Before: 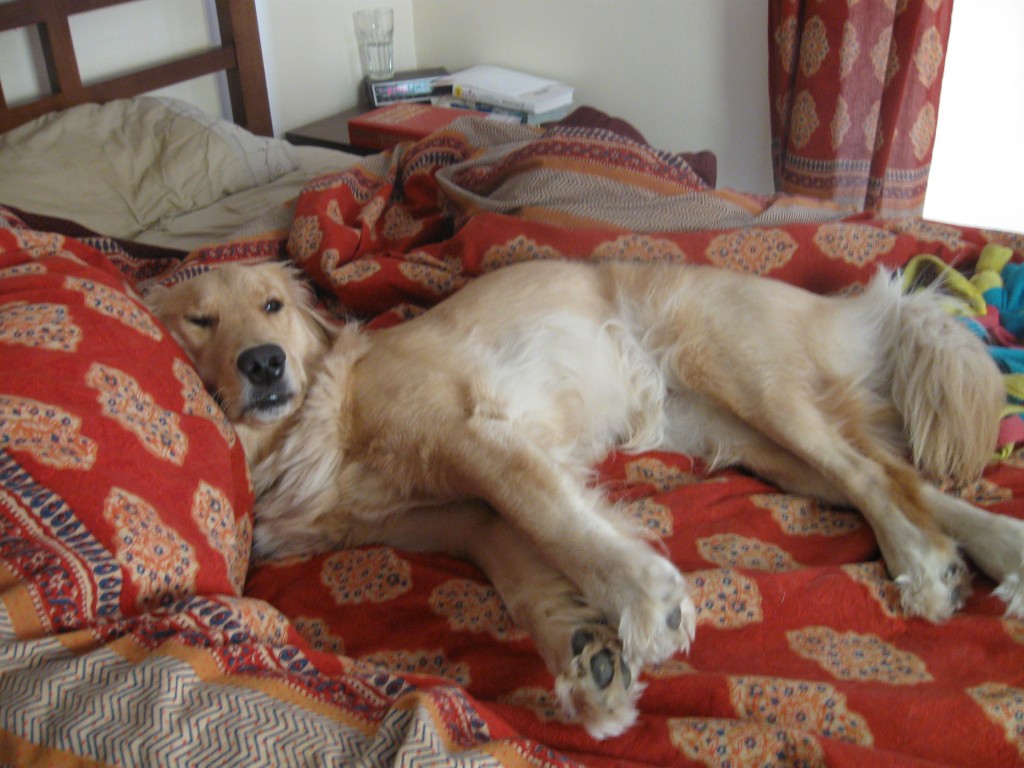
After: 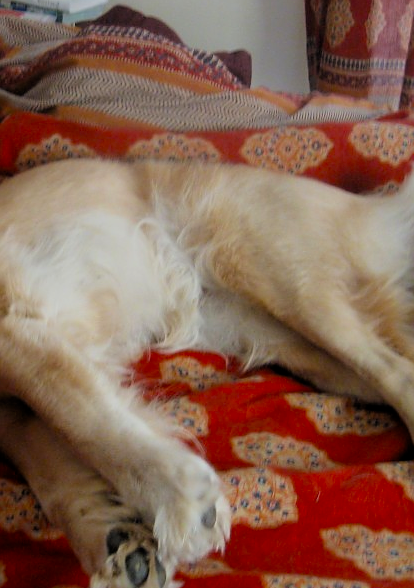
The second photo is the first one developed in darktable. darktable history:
filmic rgb: black relative exposure -7.72 EV, white relative exposure 4.36 EV, target black luminance 0%, hardness 3.75, latitude 50.58%, contrast 1.069, highlights saturation mix 9.4%, shadows ↔ highlights balance -0.242%, color science v5 (2021), iterations of high-quality reconstruction 0, contrast in shadows safe, contrast in highlights safe
sharpen: radius 0.975, amount 0.605
crop: left 45.414%, top 13.225%, right 14.112%, bottom 10.111%
local contrast: mode bilateral grid, contrast 10, coarseness 25, detail 111%, midtone range 0.2
